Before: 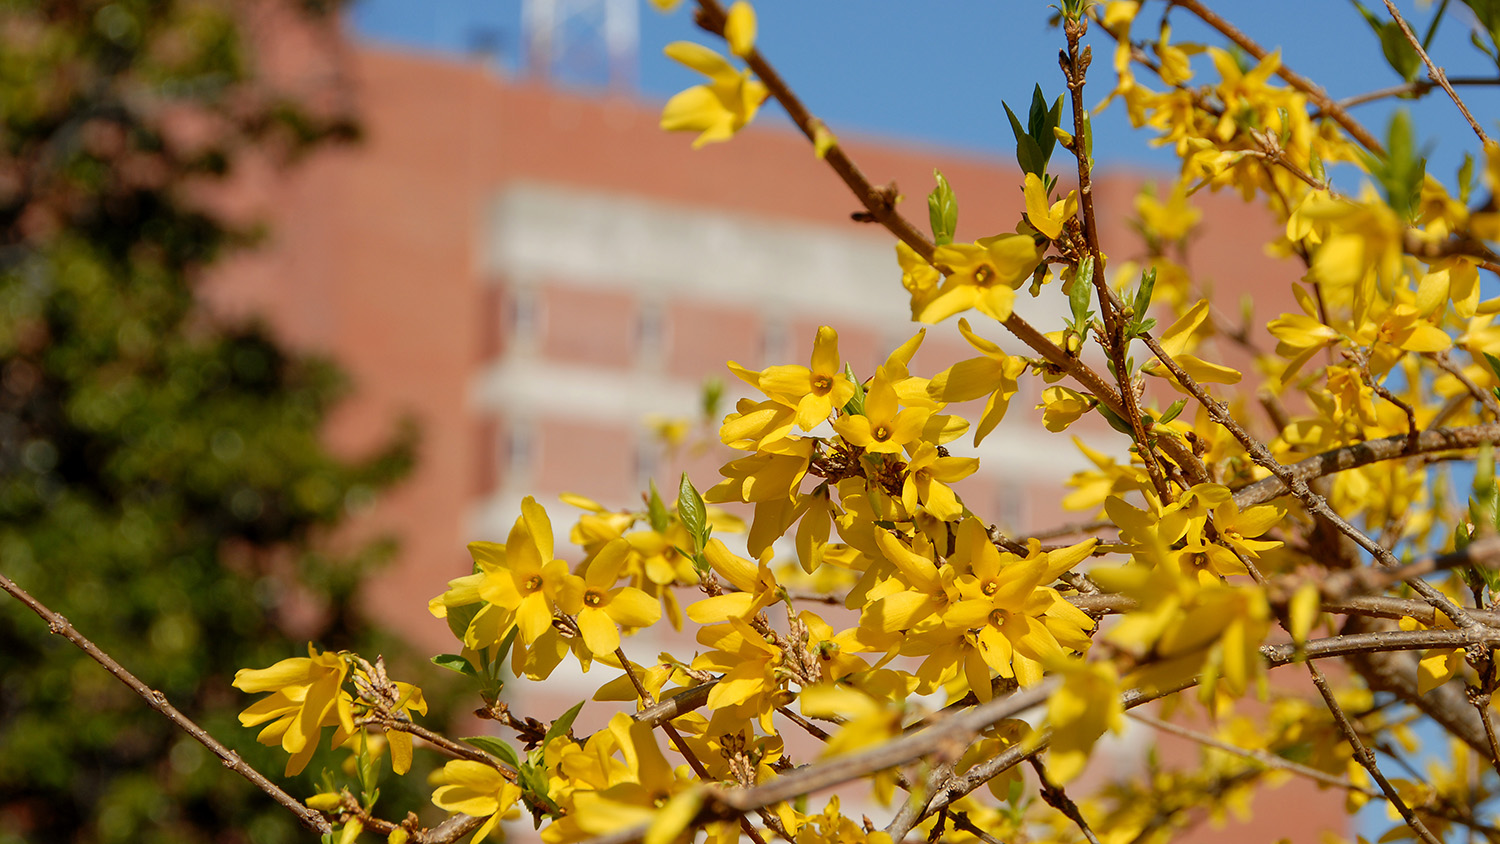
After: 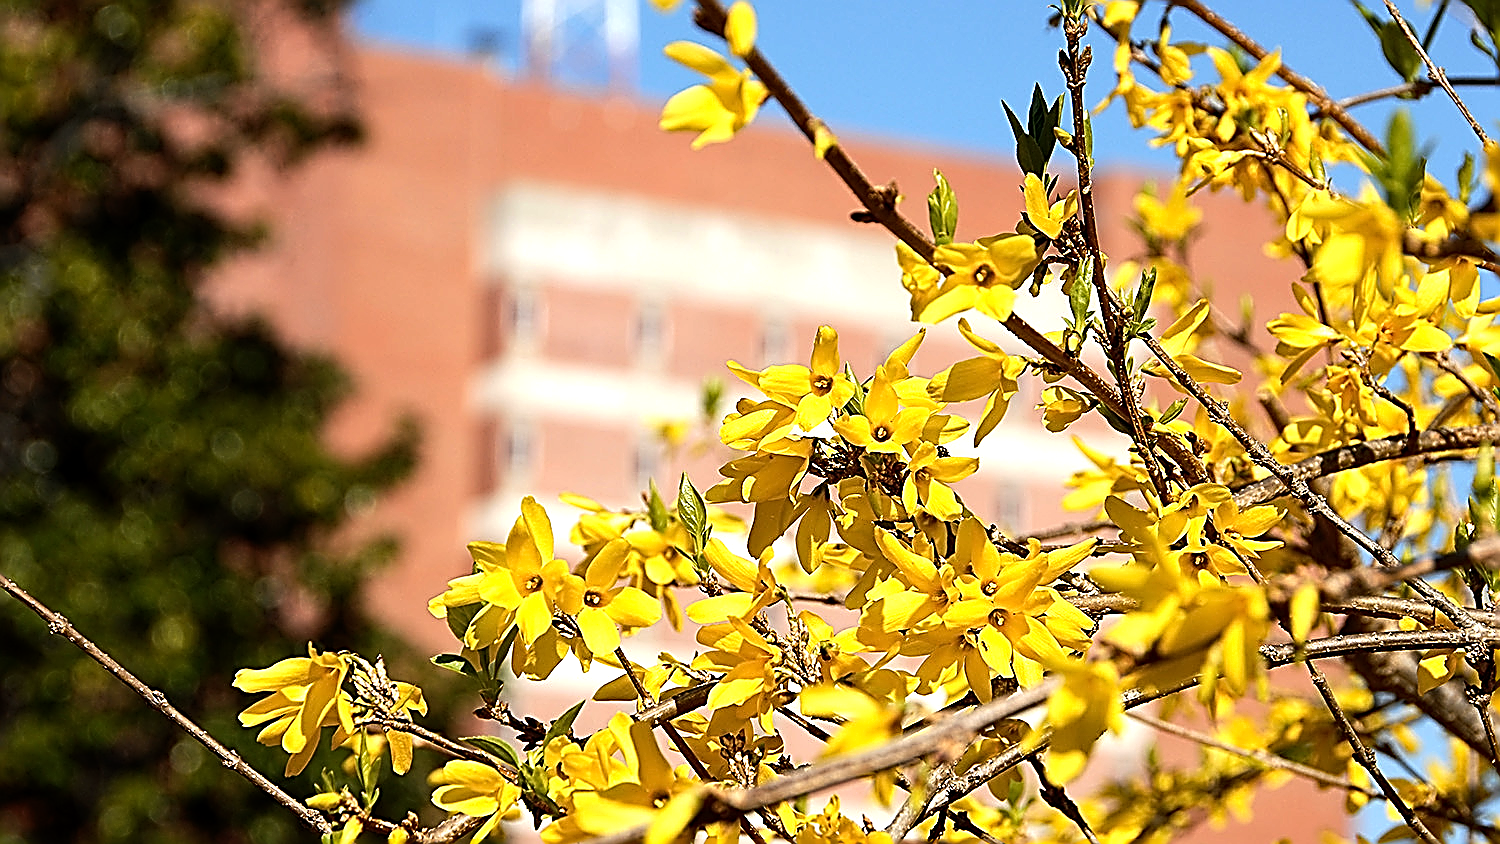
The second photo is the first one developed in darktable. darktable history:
tone equalizer: -8 EV -1.08 EV, -7 EV -1.01 EV, -6 EV -0.867 EV, -5 EV -0.578 EV, -3 EV 0.578 EV, -2 EV 0.867 EV, -1 EV 1.01 EV, +0 EV 1.08 EV, edges refinement/feathering 500, mask exposure compensation -1.57 EV, preserve details no
sharpen: amount 2
